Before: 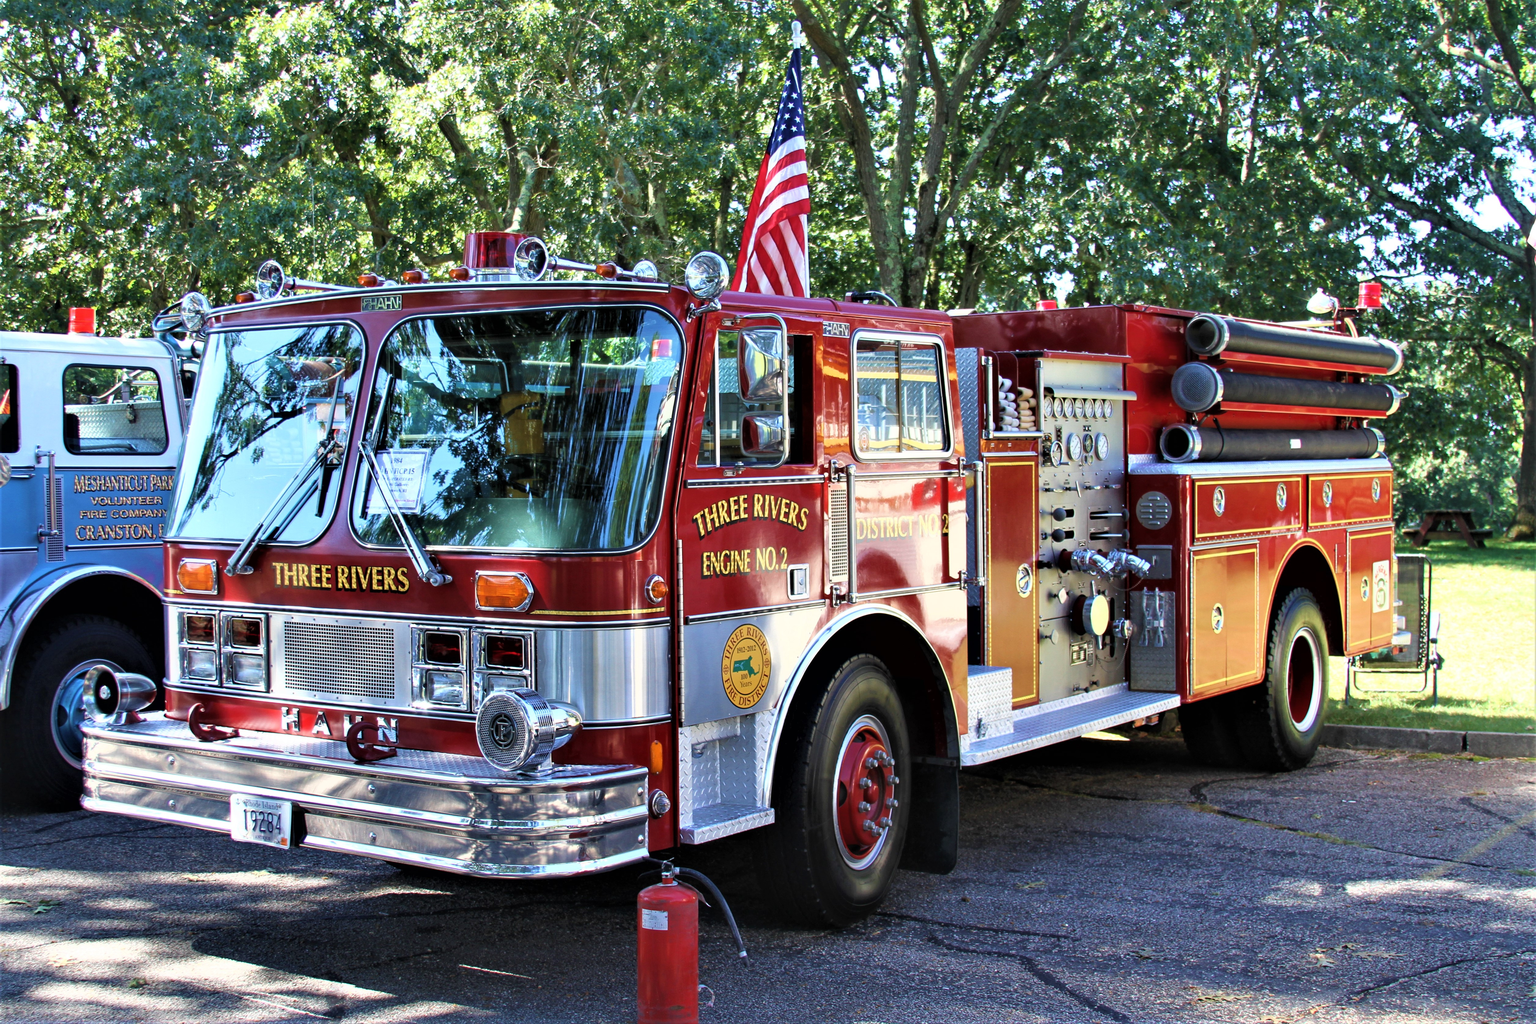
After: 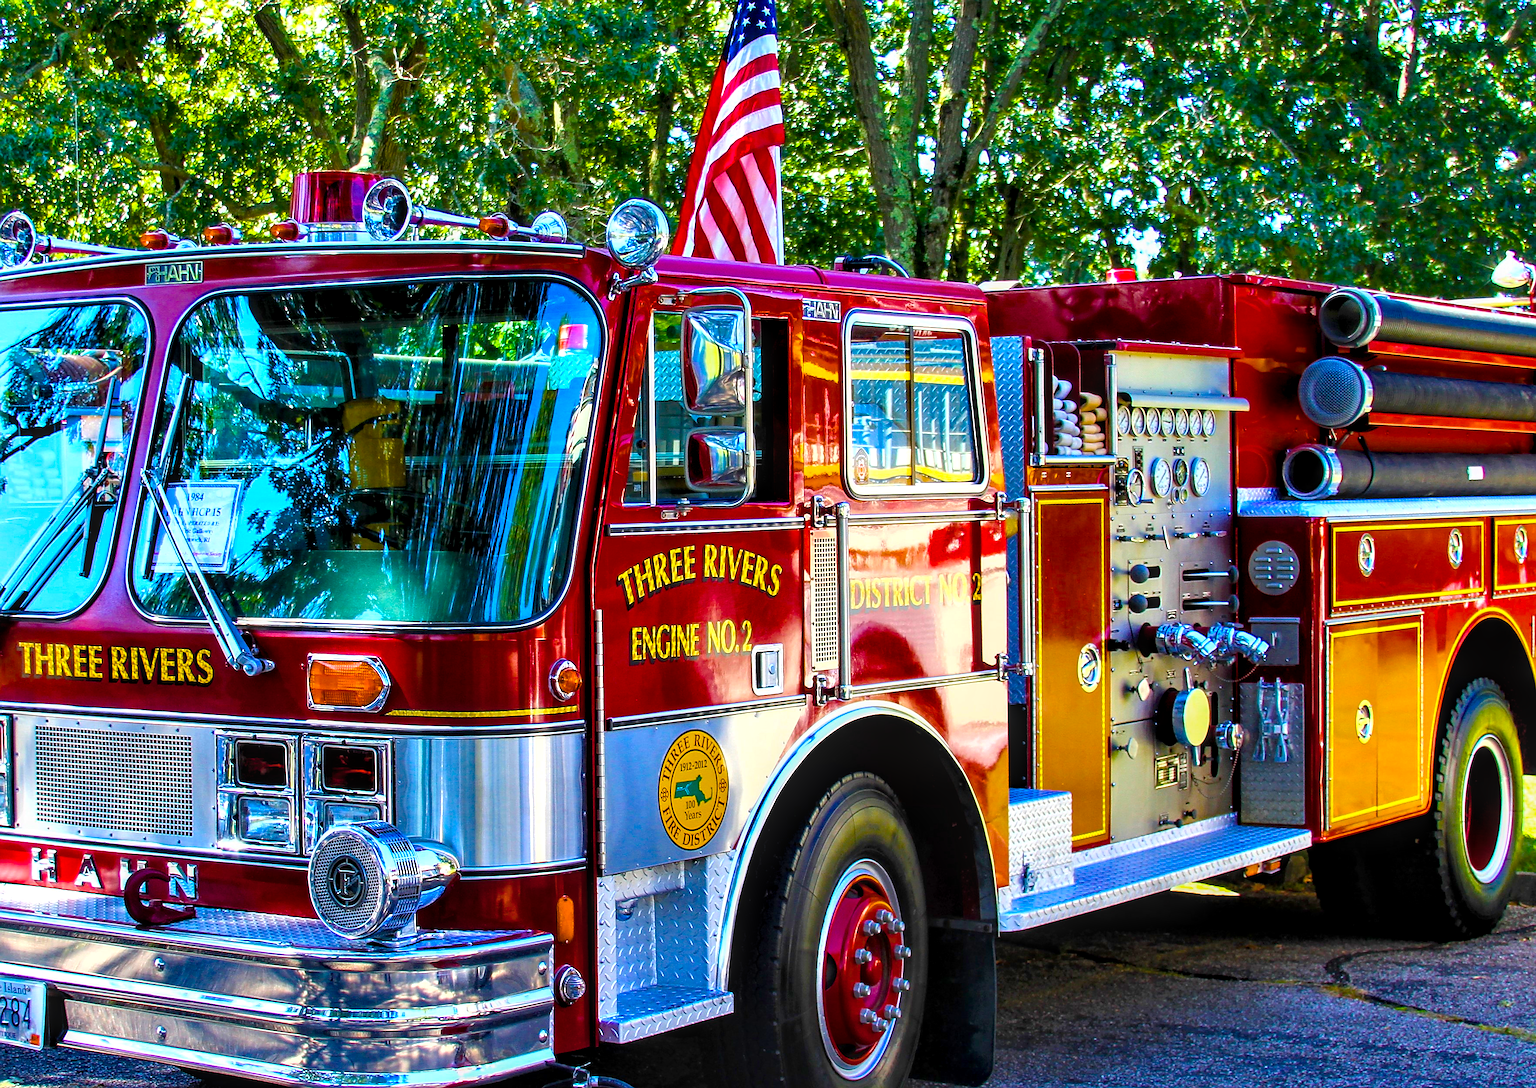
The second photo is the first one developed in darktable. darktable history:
color balance rgb: linear chroma grading › global chroma 42.448%, perceptual saturation grading › global saturation 36.252%, perceptual saturation grading › shadows 36.216%
local contrast: highlights 62%, detail 143%, midtone range 0.424
crop and rotate: left 16.909%, top 10.929%, right 12.865%, bottom 14.409%
sharpen: radius 1.389, amount 1.255, threshold 0.803
